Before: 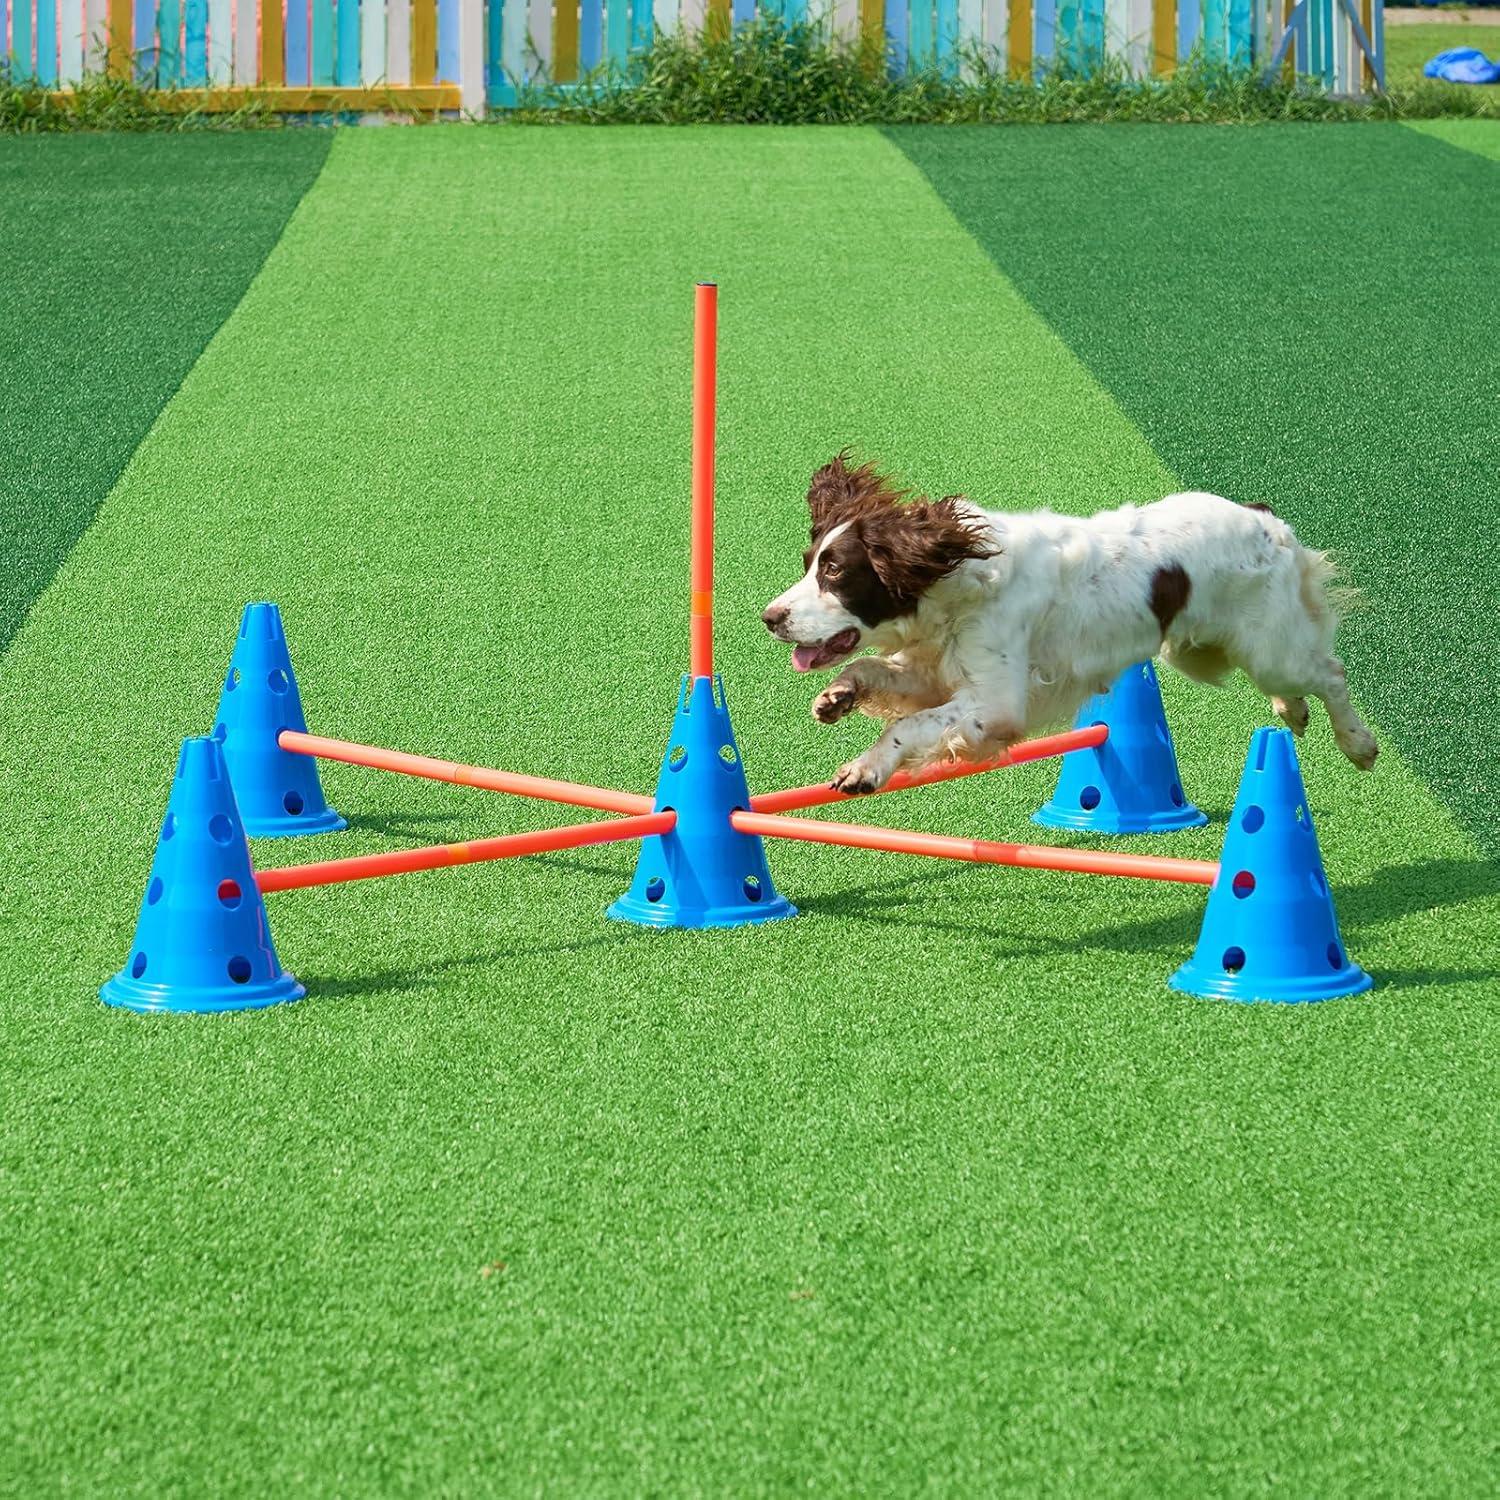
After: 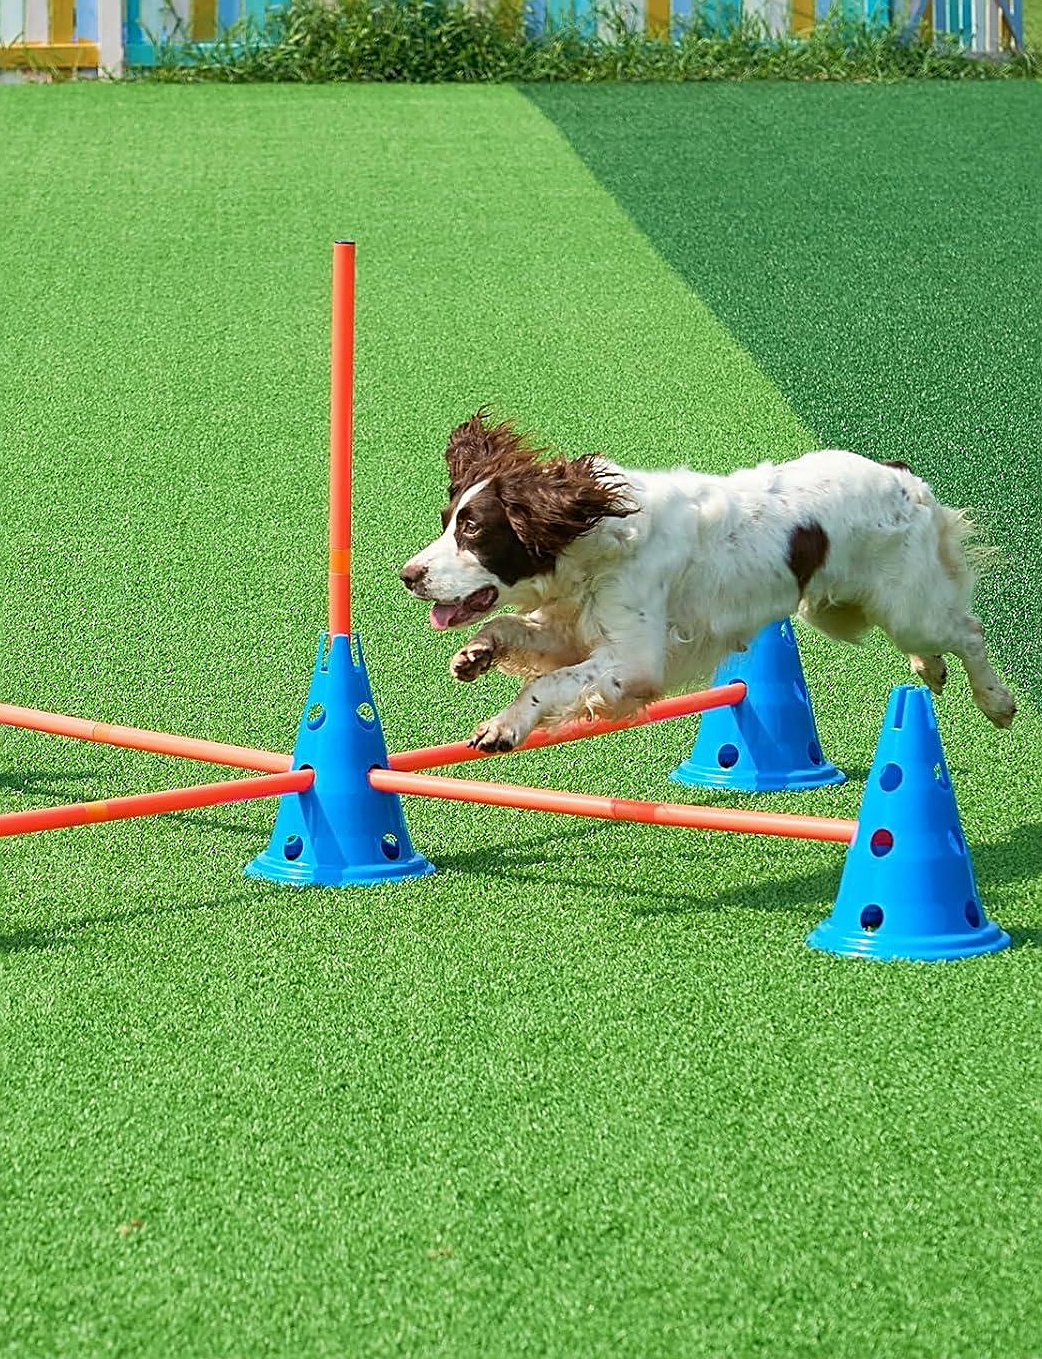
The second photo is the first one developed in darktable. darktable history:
crop and rotate: left 24.192%, top 2.83%, right 6.308%, bottom 6.522%
sharpen: amount 0.591
